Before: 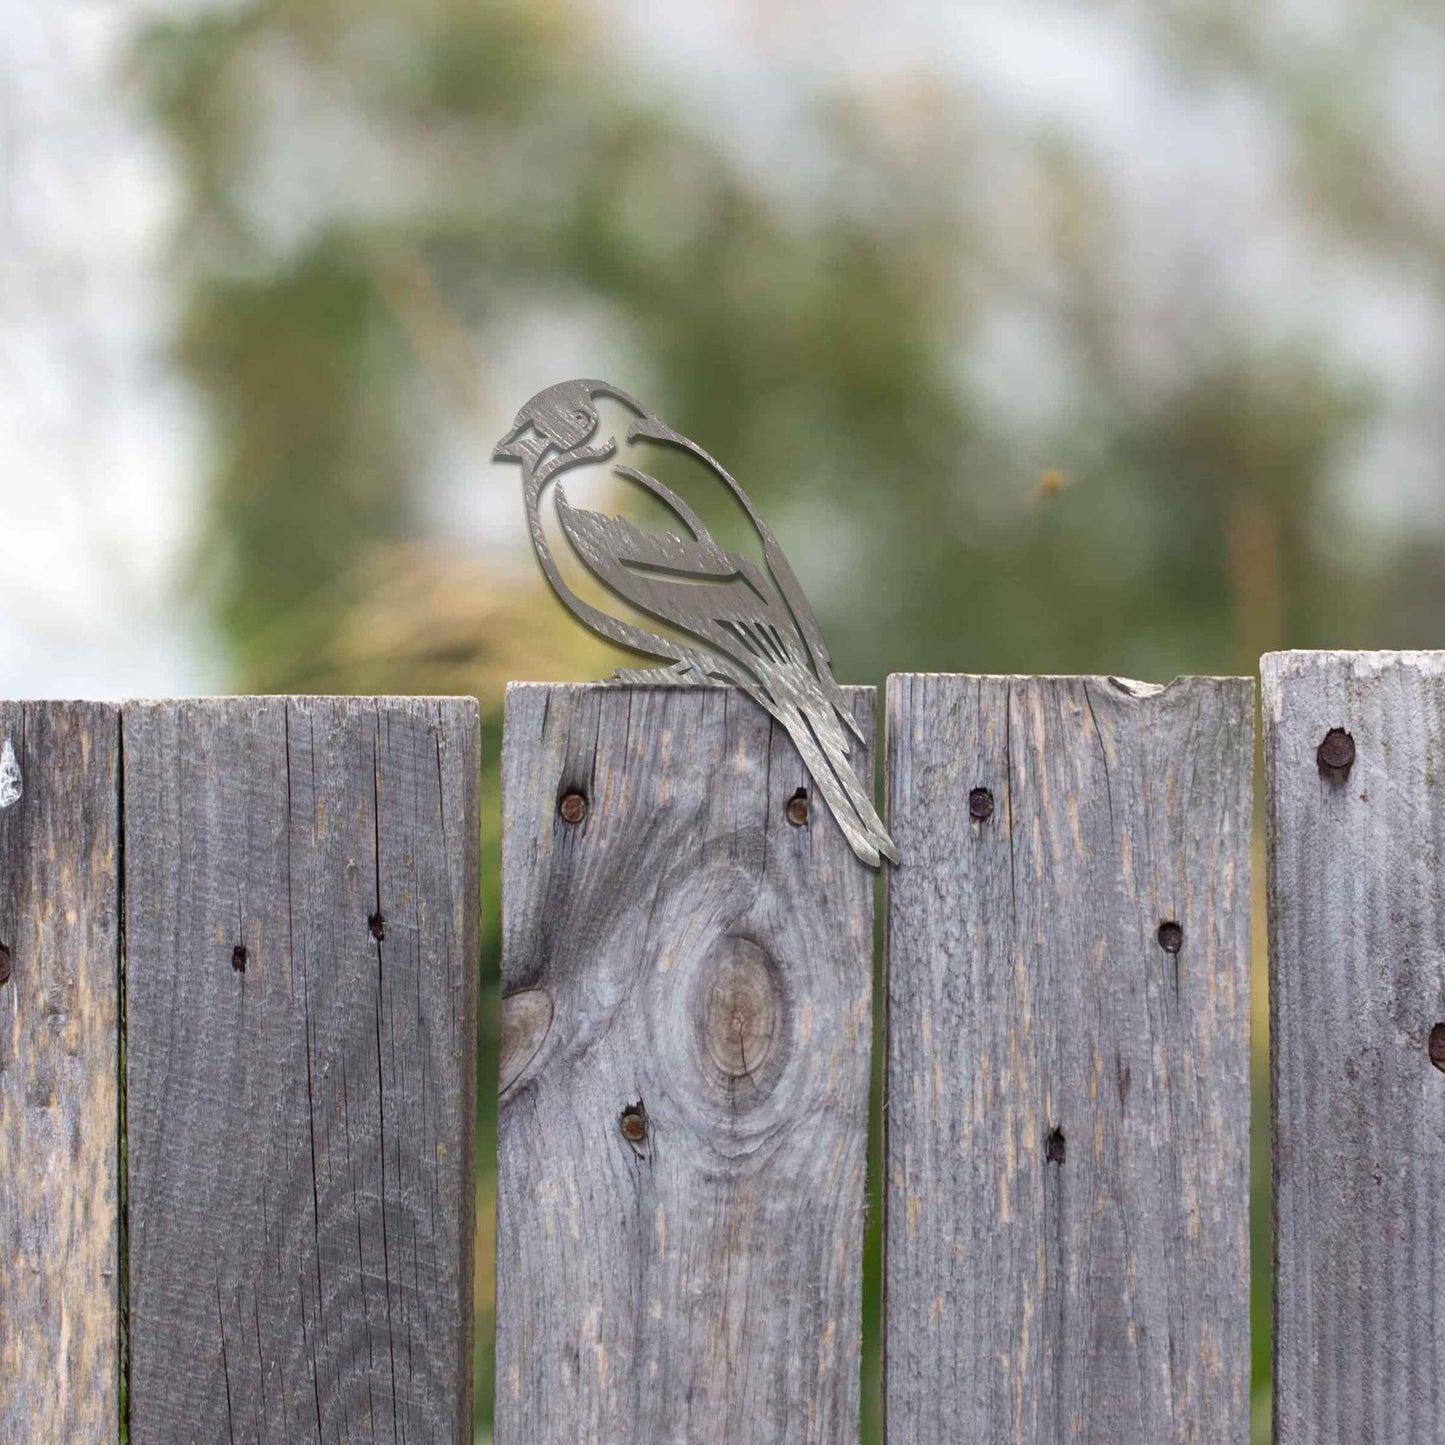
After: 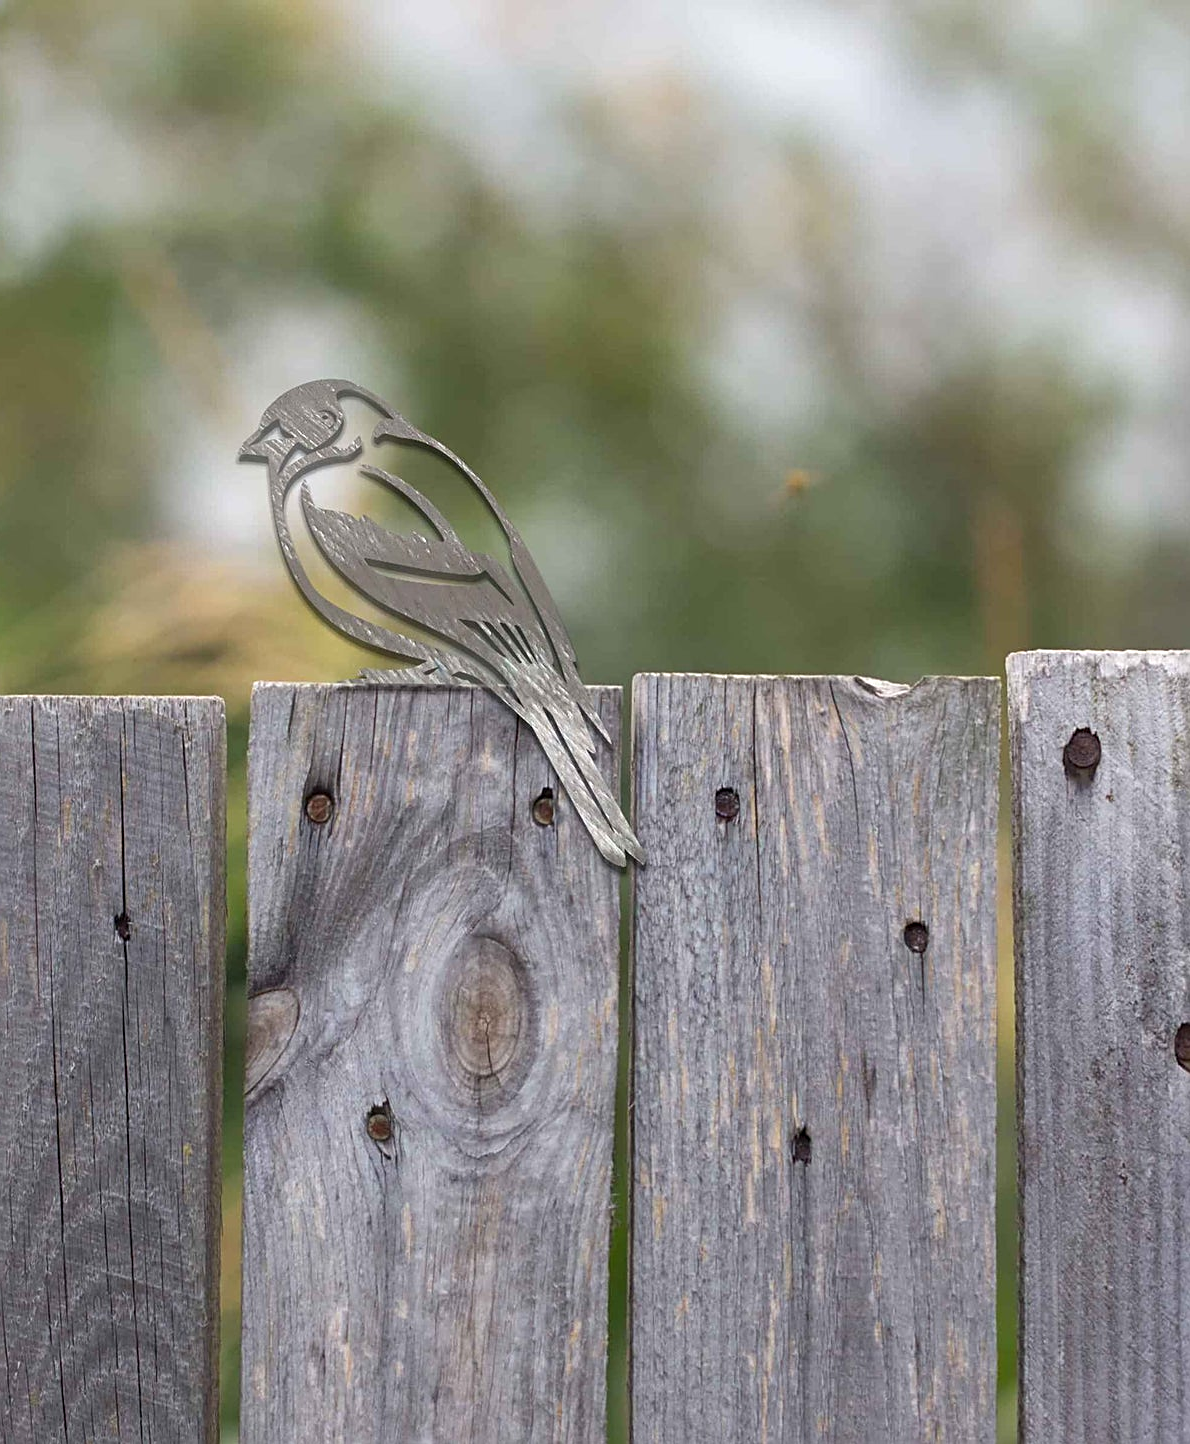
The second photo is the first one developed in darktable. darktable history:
crop: left 17.582%, bottom 0.031%
sharpen: on, module defaults
